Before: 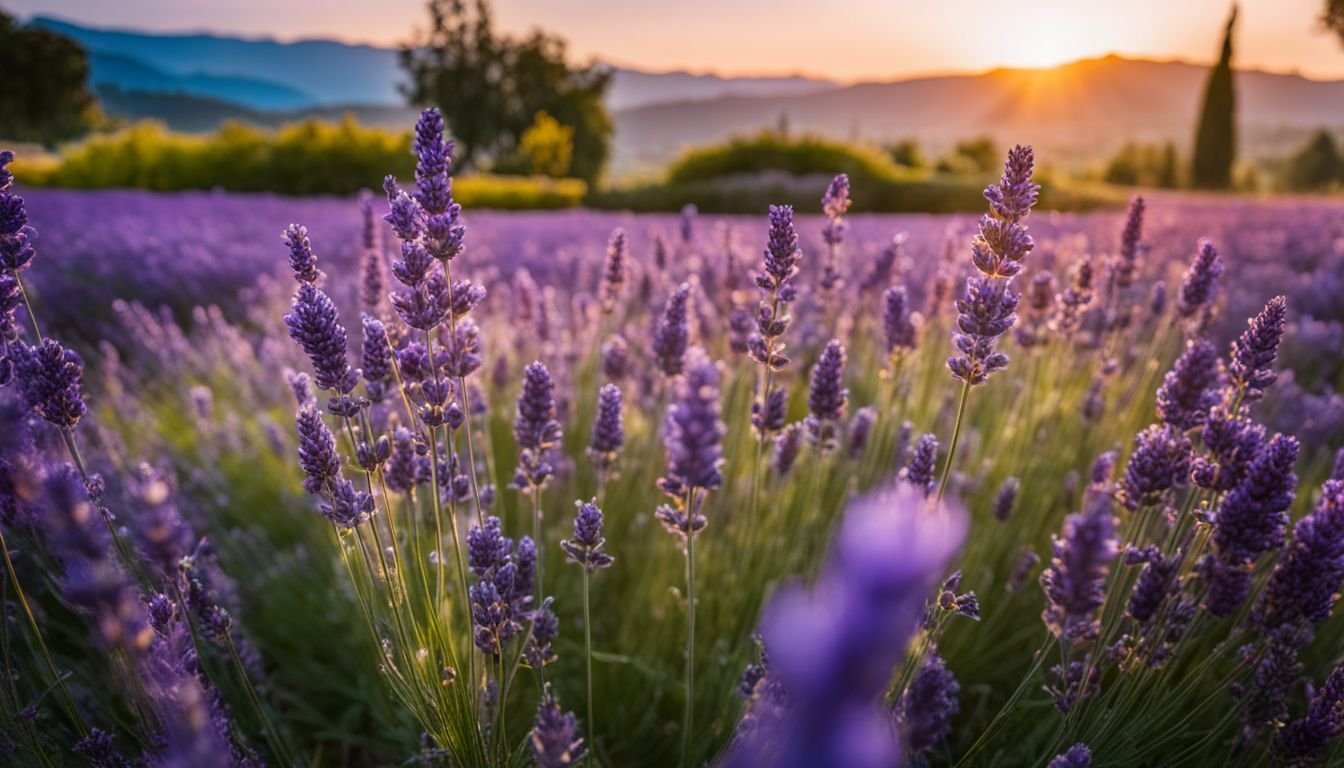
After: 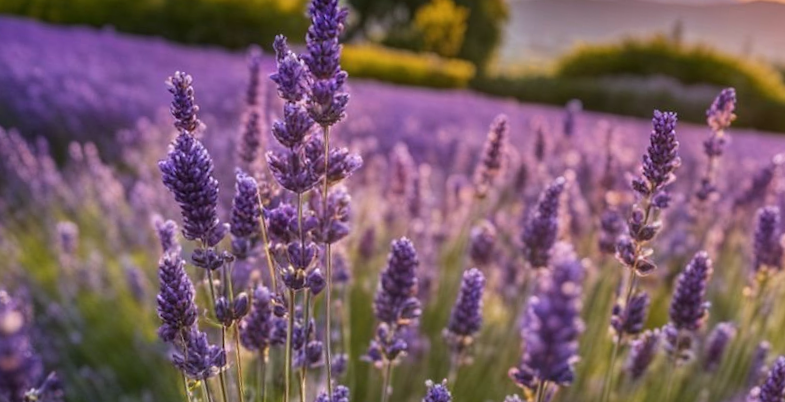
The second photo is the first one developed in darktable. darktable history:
crop and rotate: angle -6.9°, left 2.032%, top 6.765%, right 27.68%, bottom 30.131%
color calibration: x 0.354, y 0.368, temperature 4726.01 K
